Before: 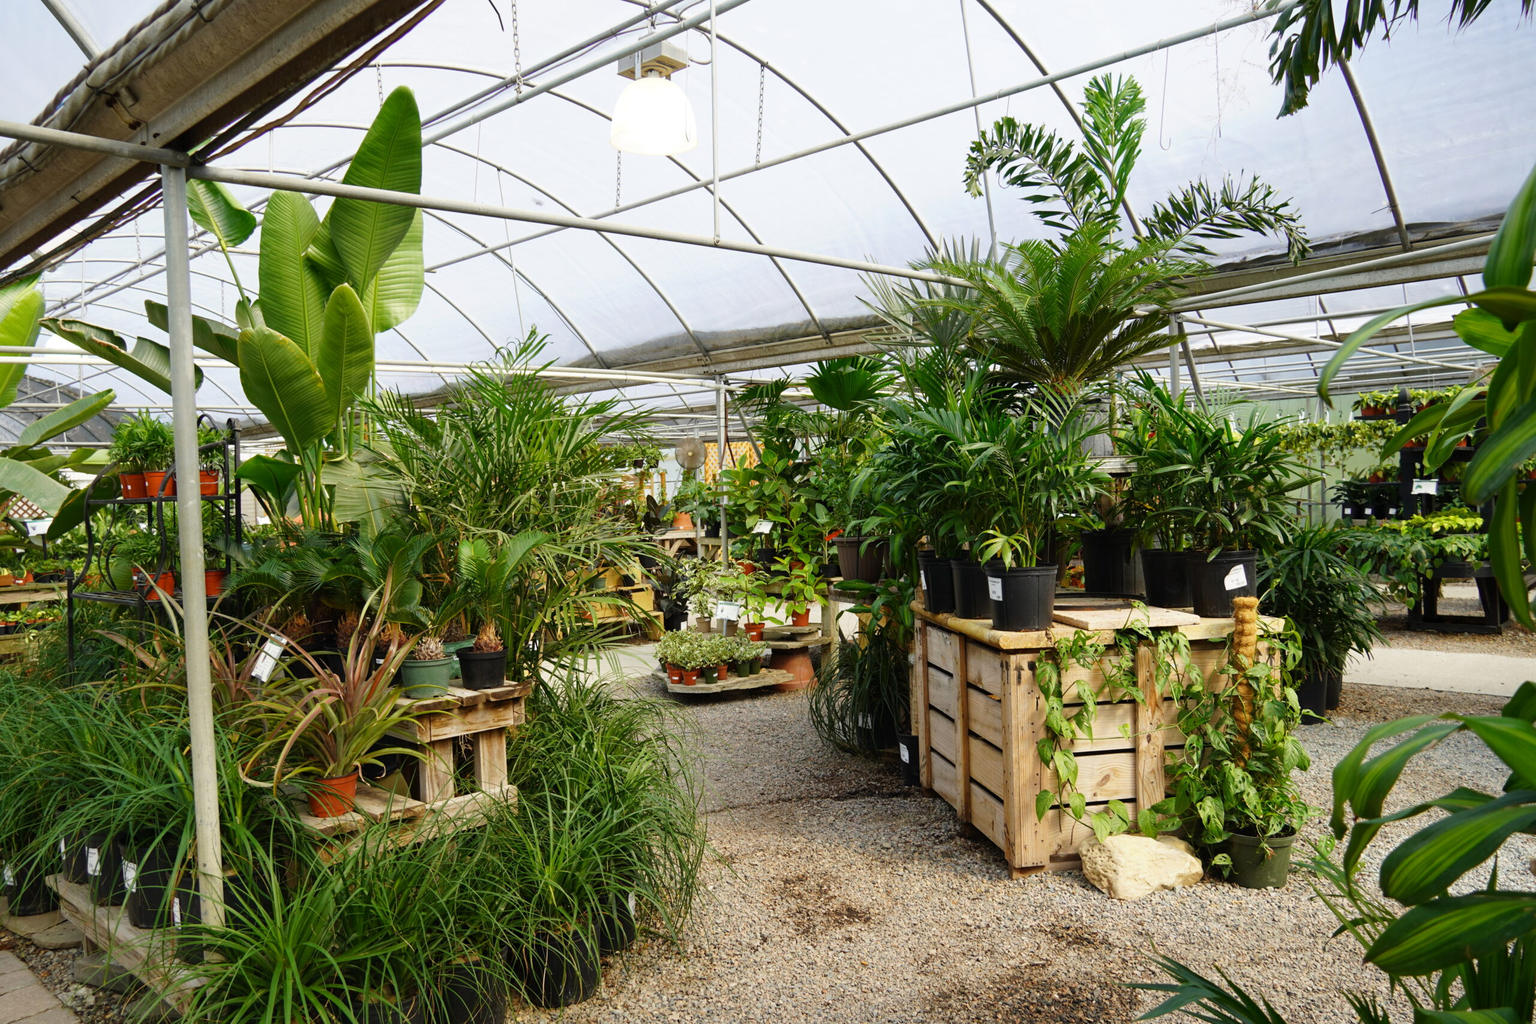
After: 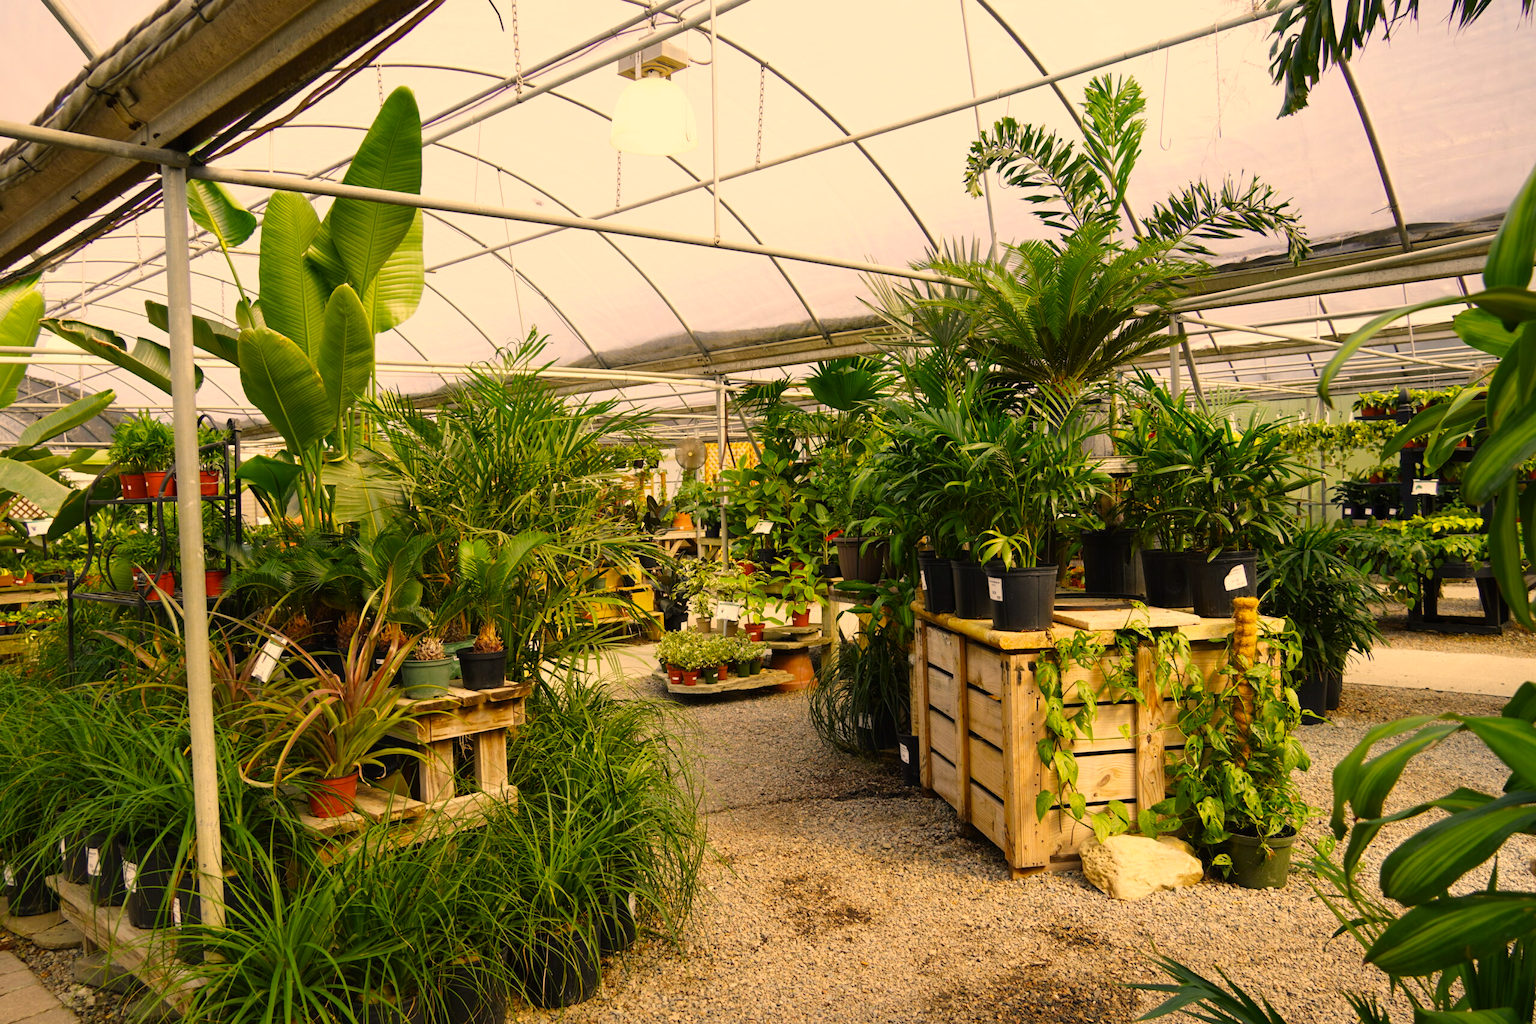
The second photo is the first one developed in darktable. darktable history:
color correction: highlights a* 15, highlights b* 31.55
color balance rgb: perceptual saturation grading › global saturation 10%, global vibrance 10%
